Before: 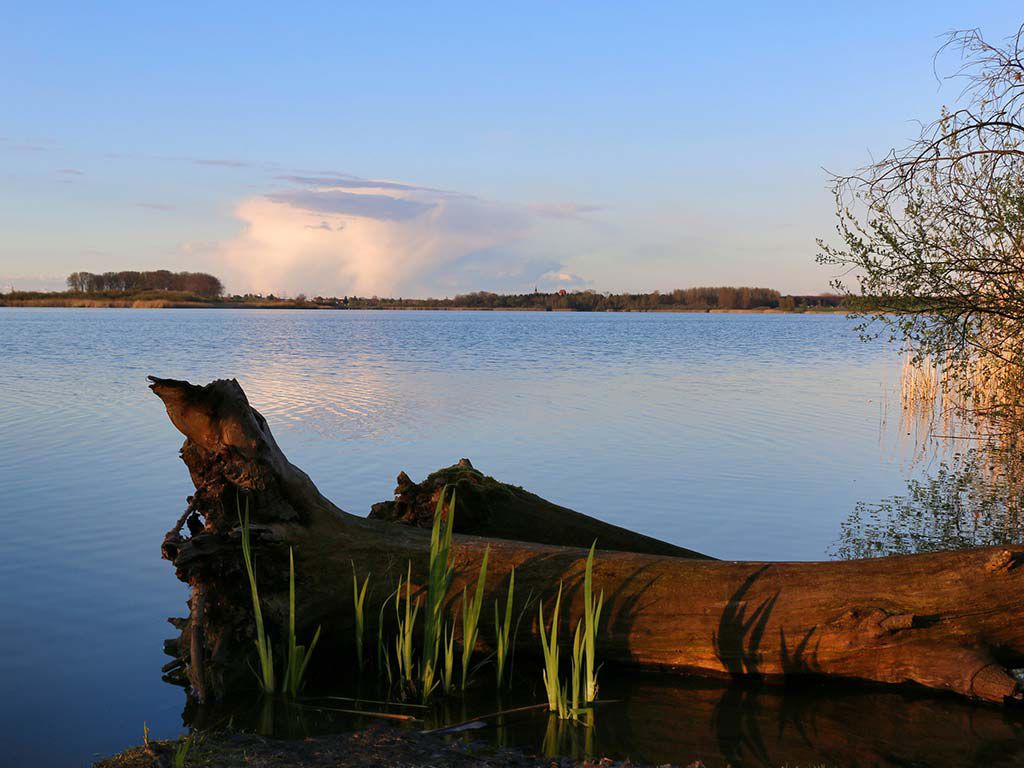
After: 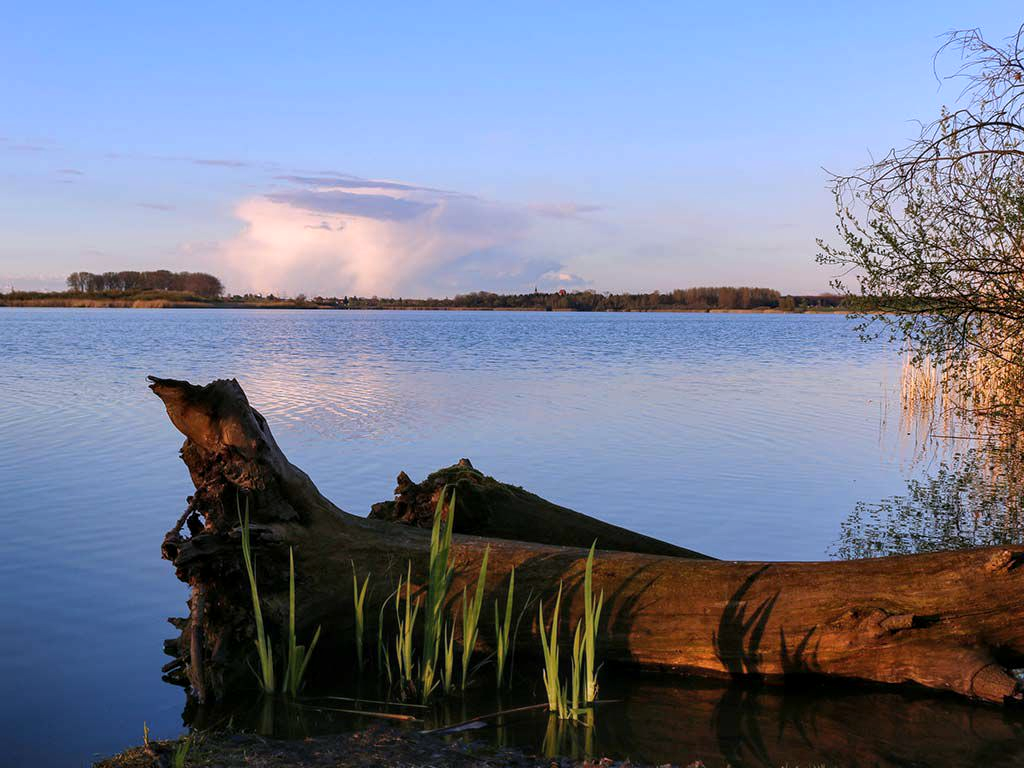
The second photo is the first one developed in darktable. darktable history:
white balance: red 1.004, blue 1.096
local contrast: on, module defaults
